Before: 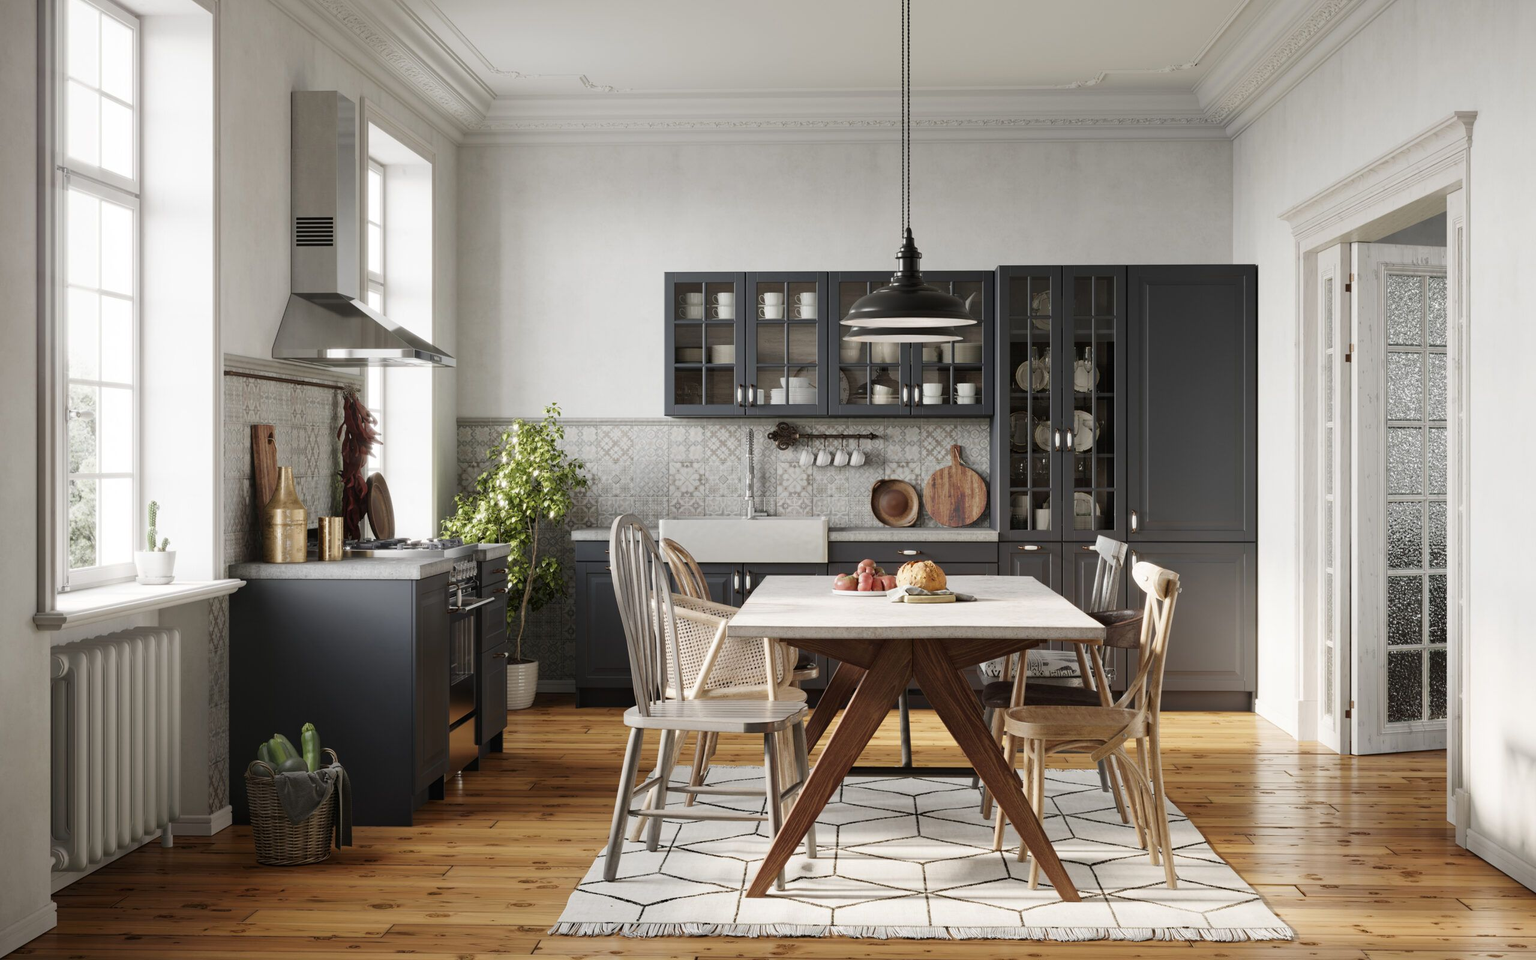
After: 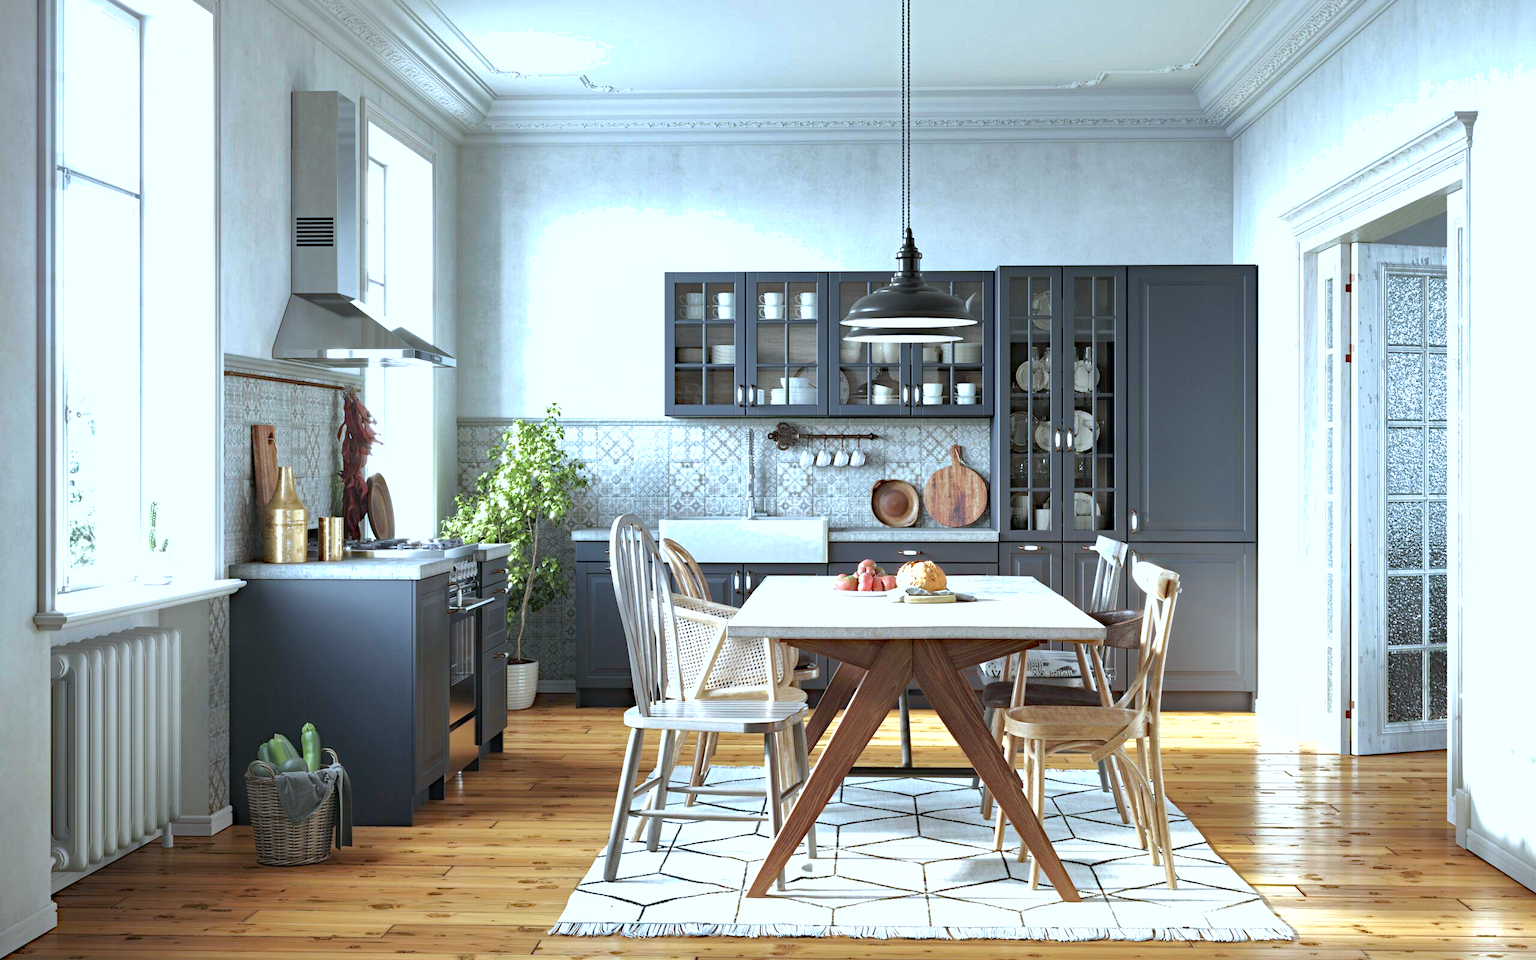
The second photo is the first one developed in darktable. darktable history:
haze removal: strength 0.276, distance 0.251, compatibility mode true, adaptive false
exposure: black level correction 0, exposure 1.1 EV, compensate highlight preservation false
color calibration: x 0.383, y 0.371, temperature 3897.64 K
shadows and highlights: on, module defaults
